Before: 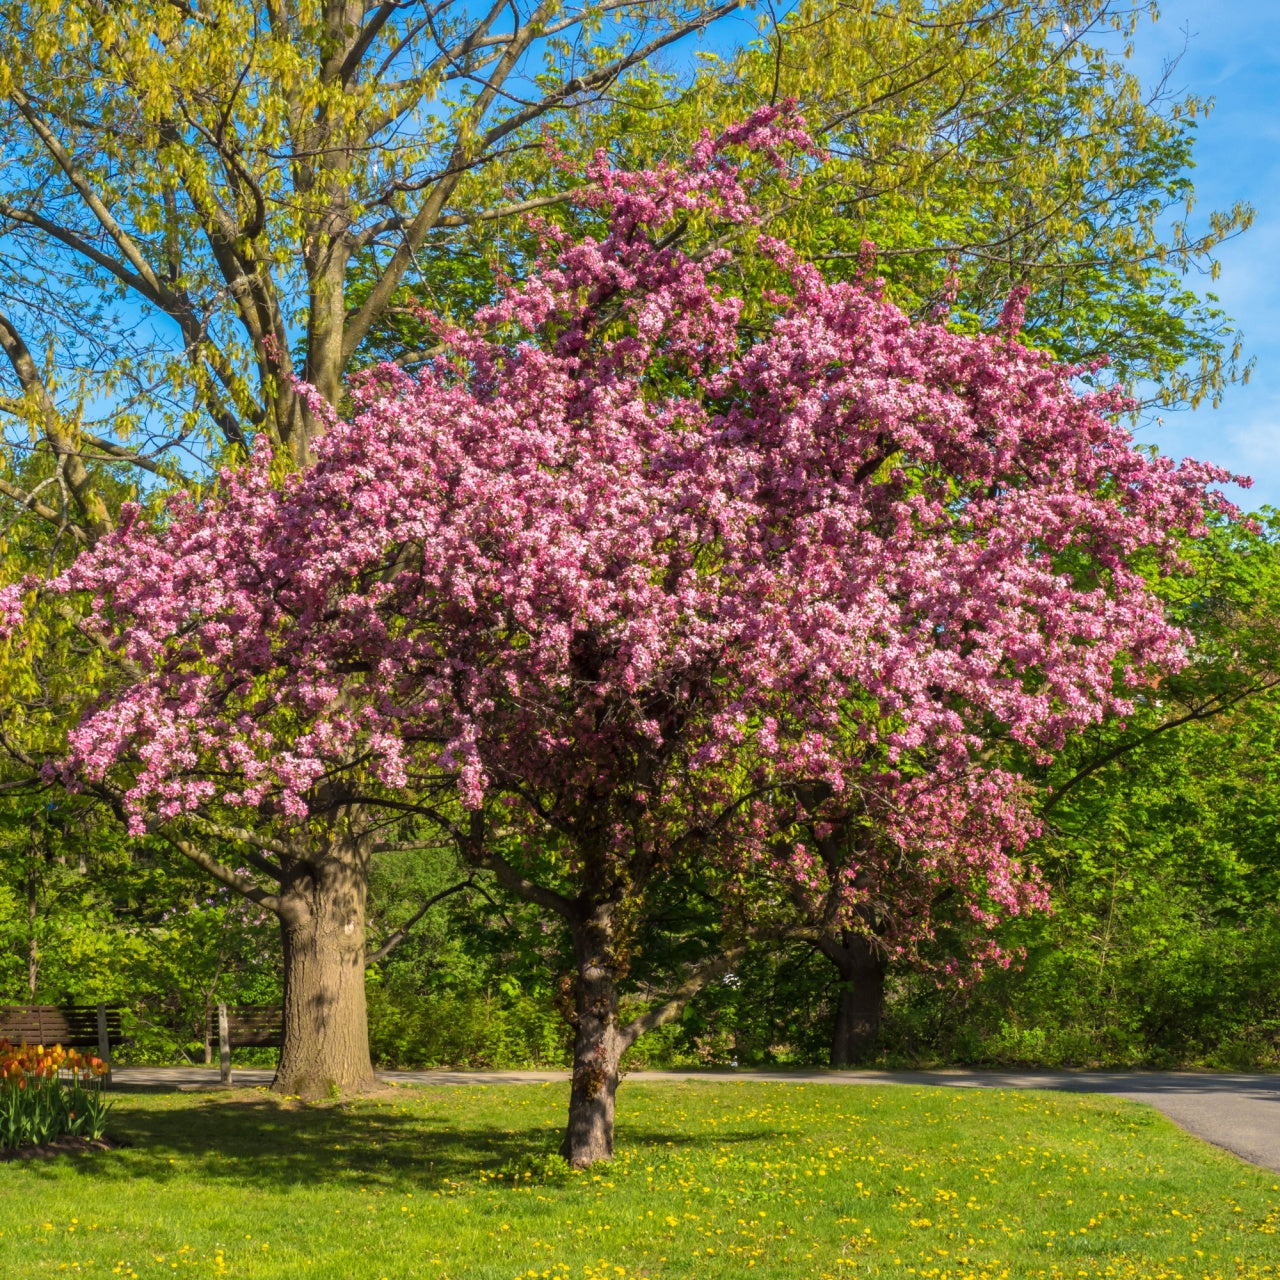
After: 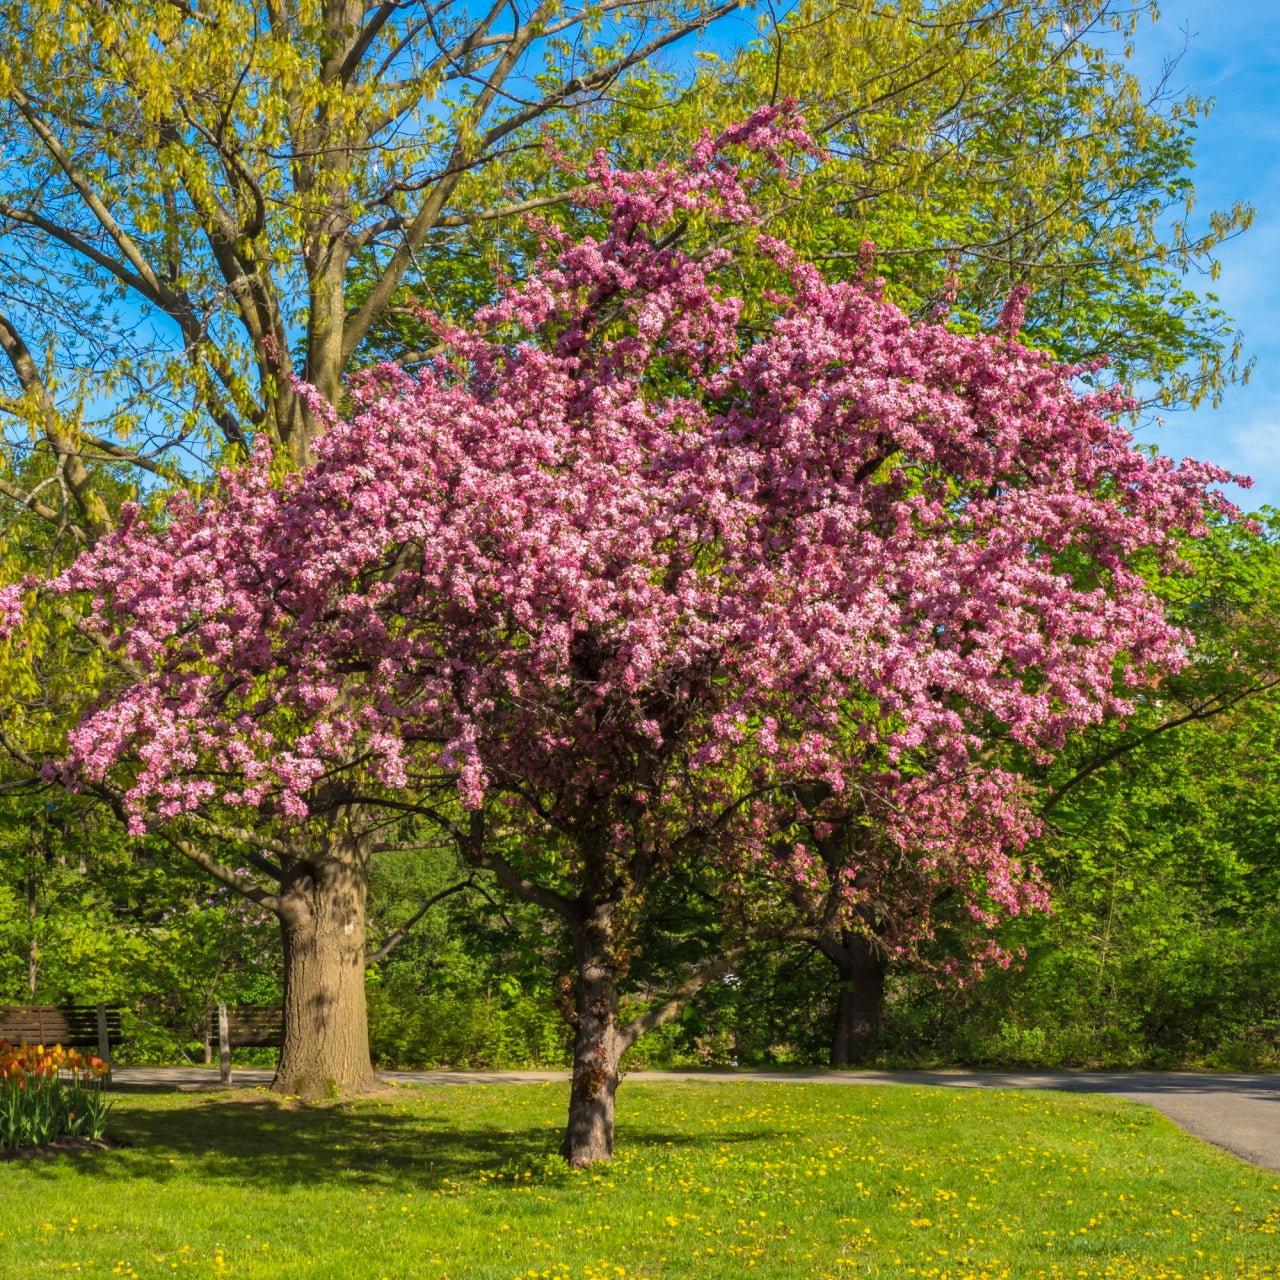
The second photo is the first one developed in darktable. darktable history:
shadows and highlights: shadows 25.93, highlights -26.09
haze removal: compatibility mode true, adaptive false
